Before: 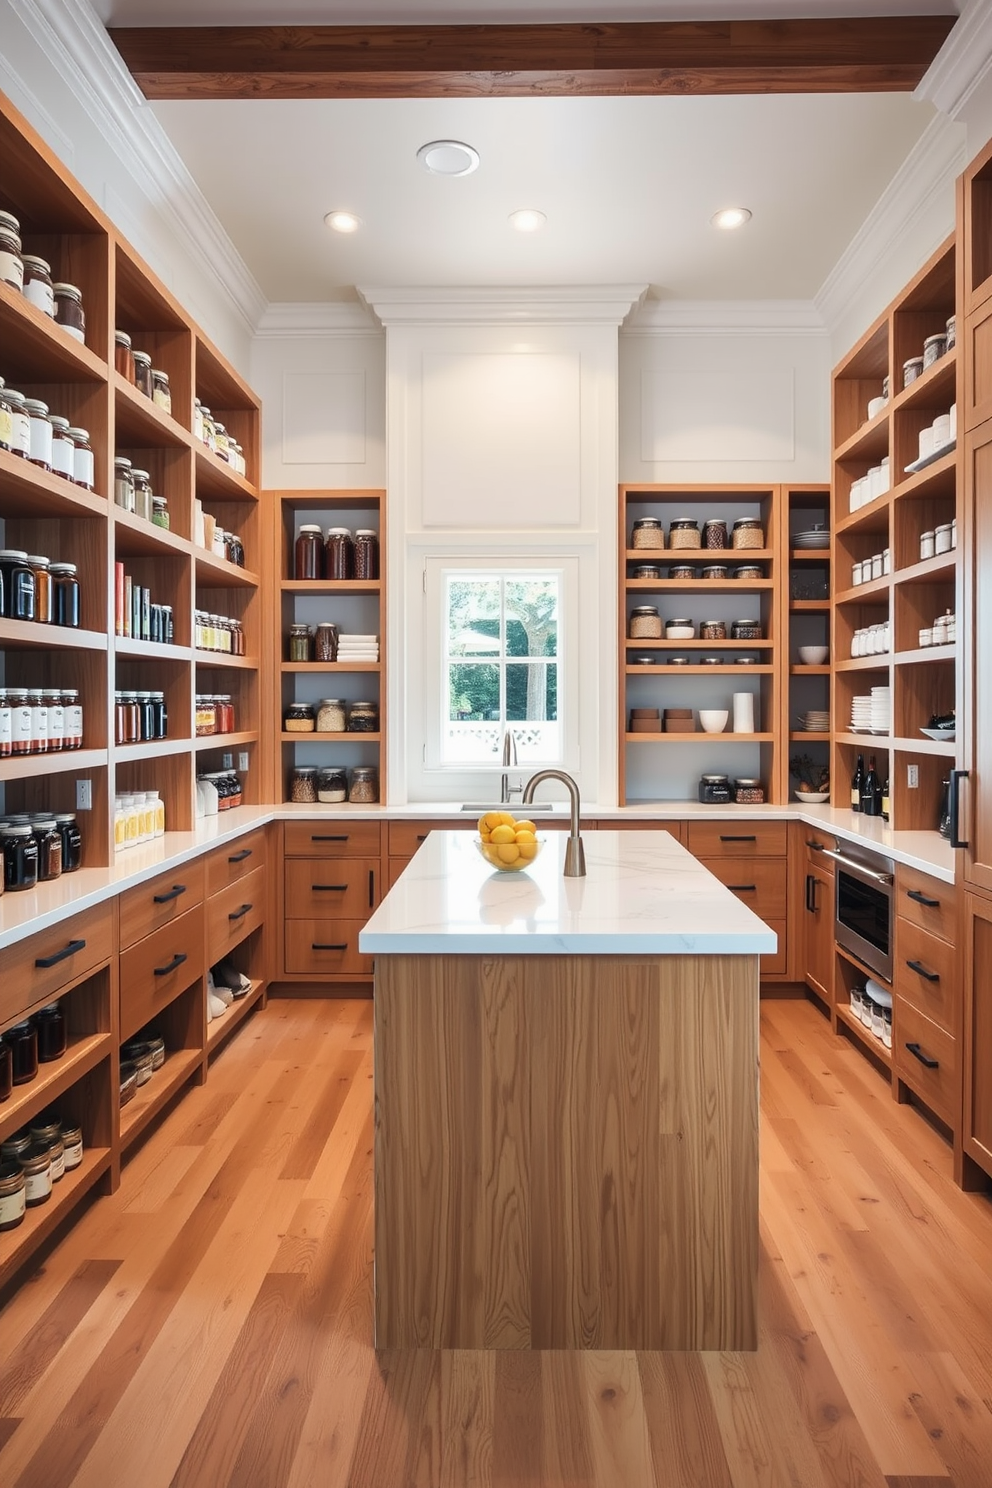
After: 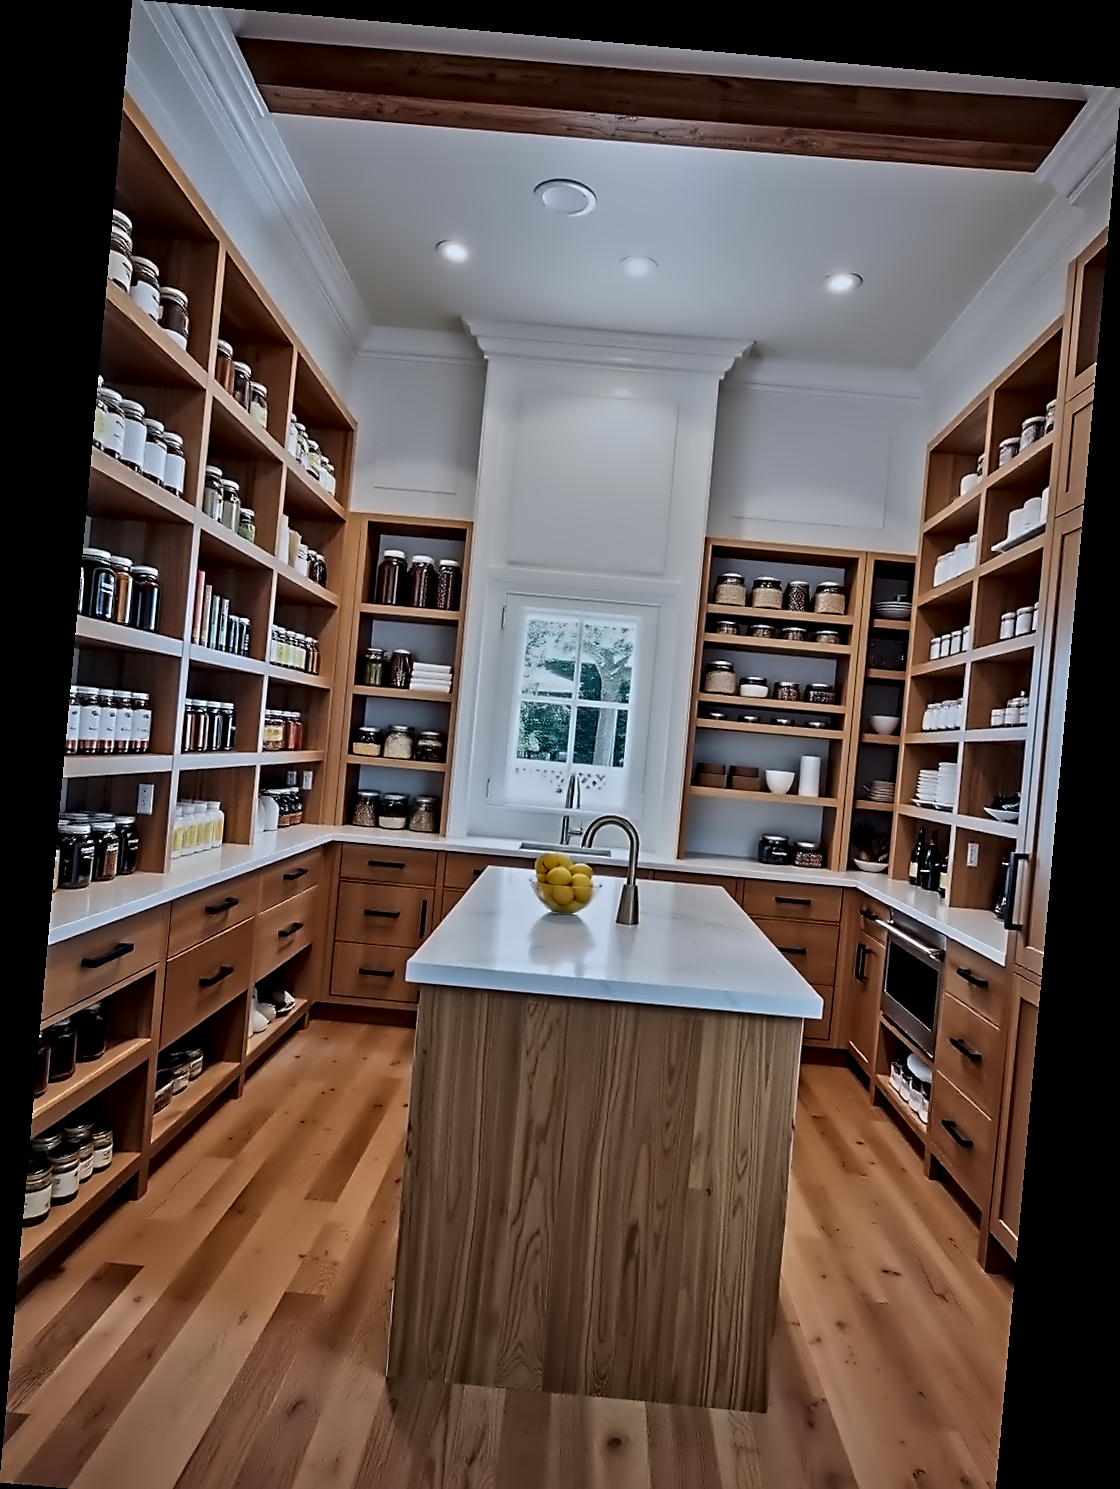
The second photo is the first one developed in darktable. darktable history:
crop and rotate: top 0%, bottom 5.097%
exposure: exposure -1 EV, compensate highlight preservation false
sharpen: on, module defaults
contrast equalizer: octaves 7, y [[0.5, 0.542, 0.583, 0.625, 0.667, 0.708], [0.5 ×6], [0.5 ×6], [0, 0.033, 0.067, 0.1, 0.133, 0.167], [0, 0.05, 0.1, 0.15, 0.2, 0.25]]
white balance: red 0.924, blue 1.095
color balance rgb: global vibrance 20%
local contrast: mode bilateral grid, contrast 20, coarseness 19, detail 163%, midtone range 0.2
rotate and perspective: rotation 5.12°, automatic cropping off
